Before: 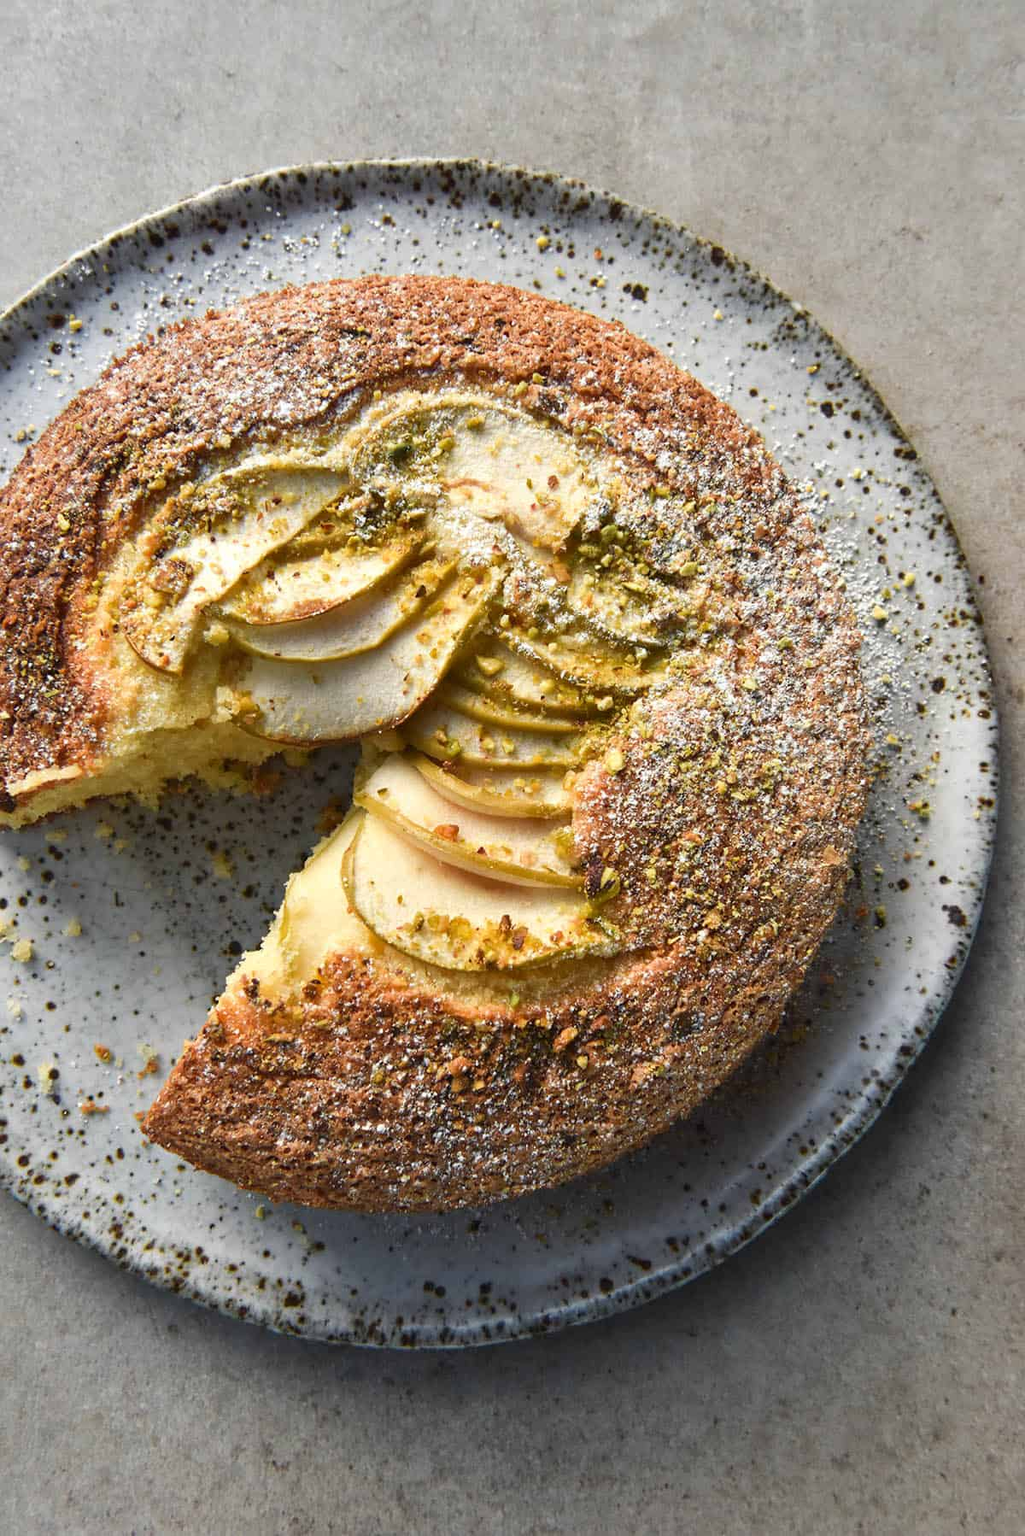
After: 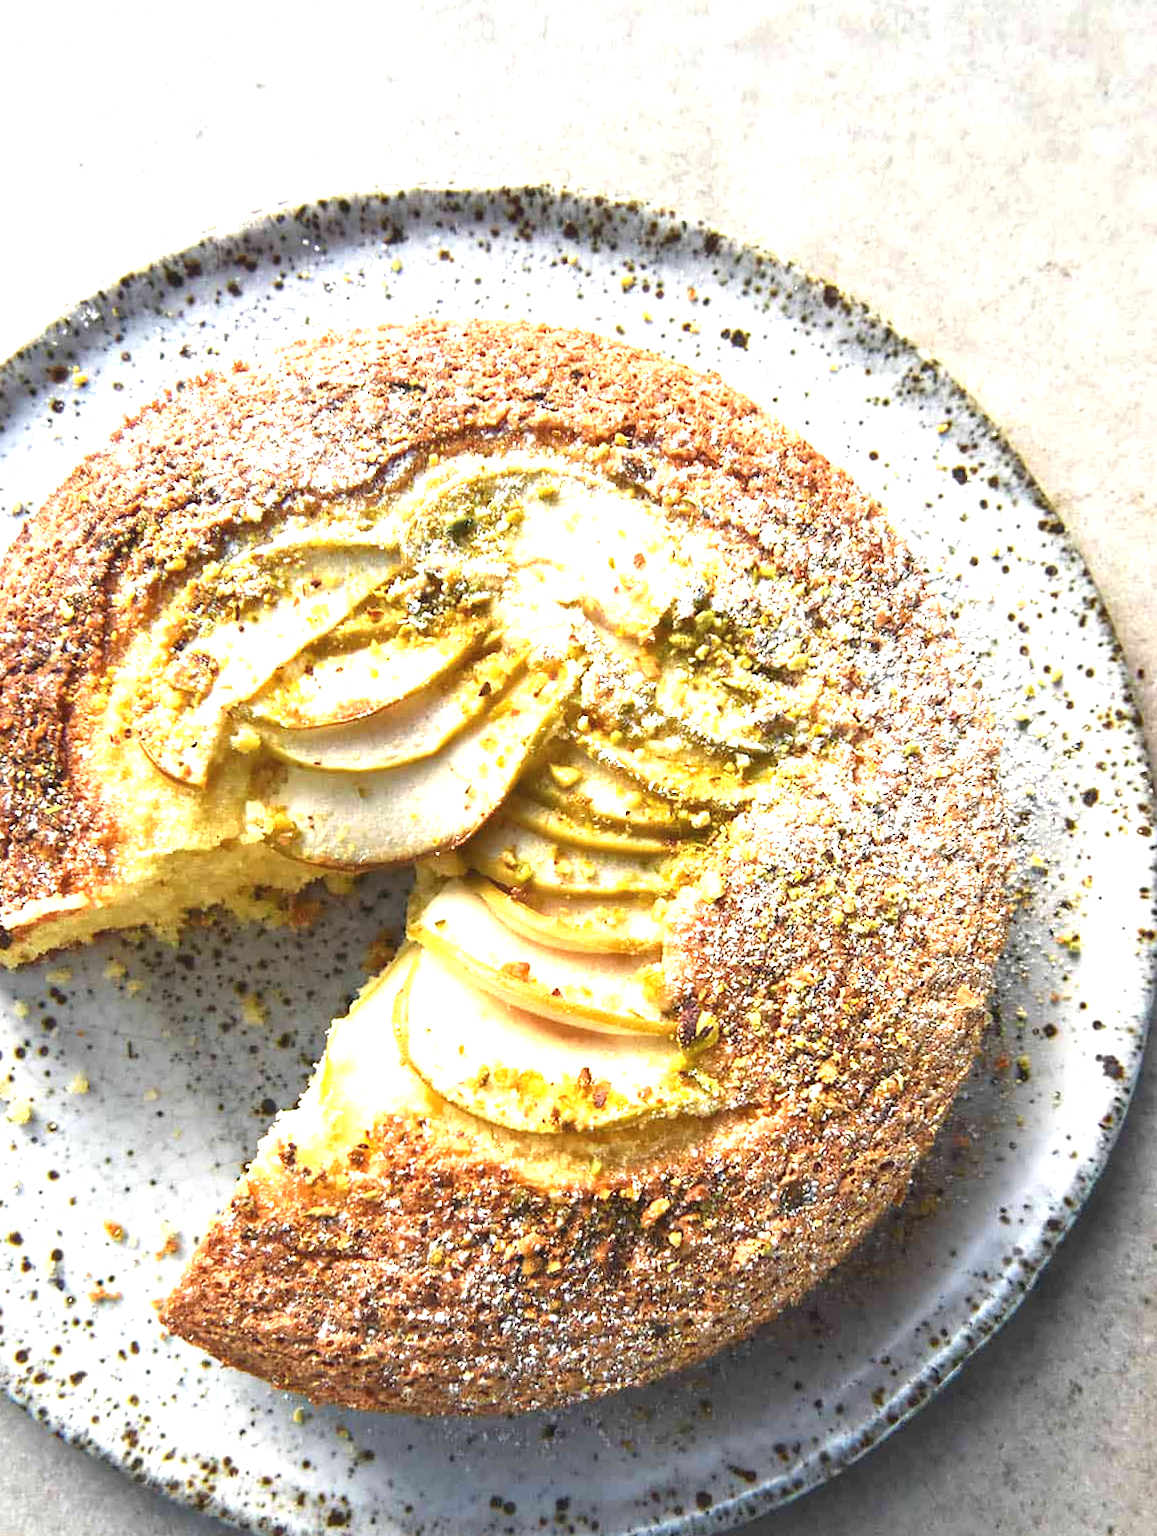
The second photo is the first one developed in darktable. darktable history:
exposure: black level correction -0.002, exposure 1.335 EV, compensate exposure bias true, compensate highlight preservation false
color correction: highlights b* 0.03
crop and rotate: angle 0.142°, left 0.41%, right 2.718%, bottom 14.157%
